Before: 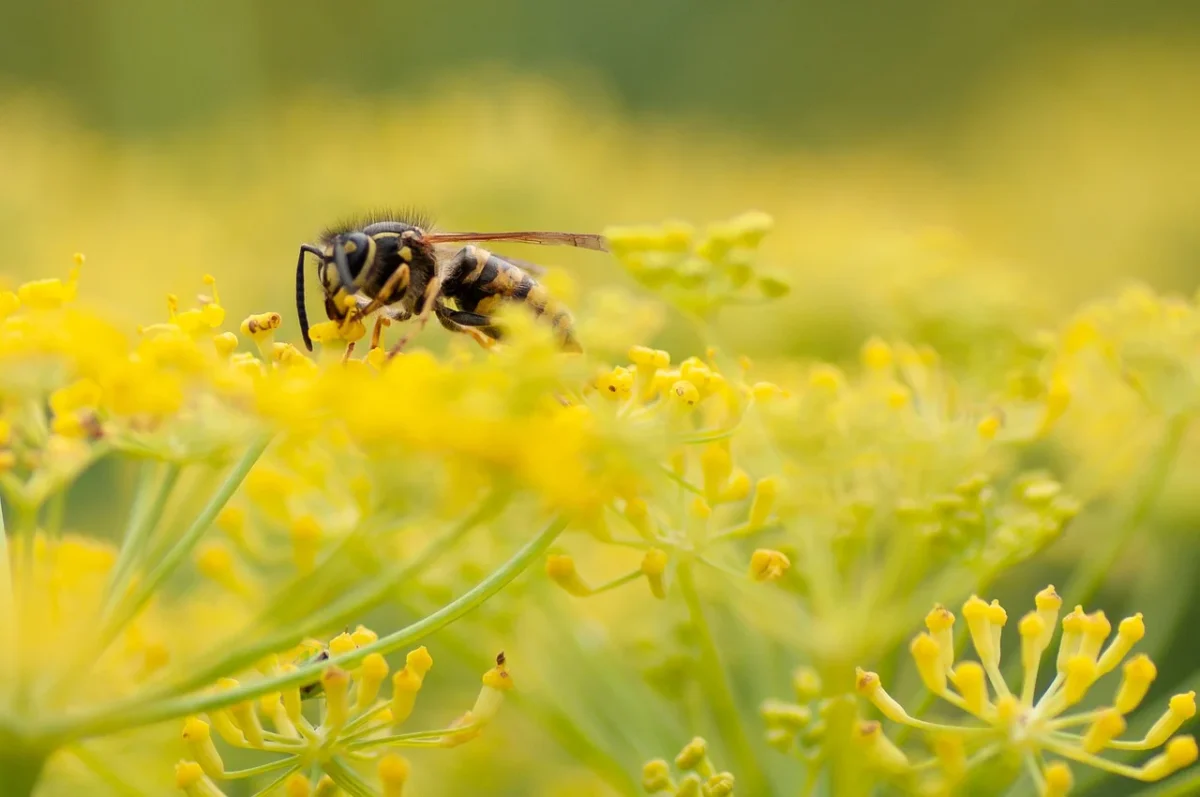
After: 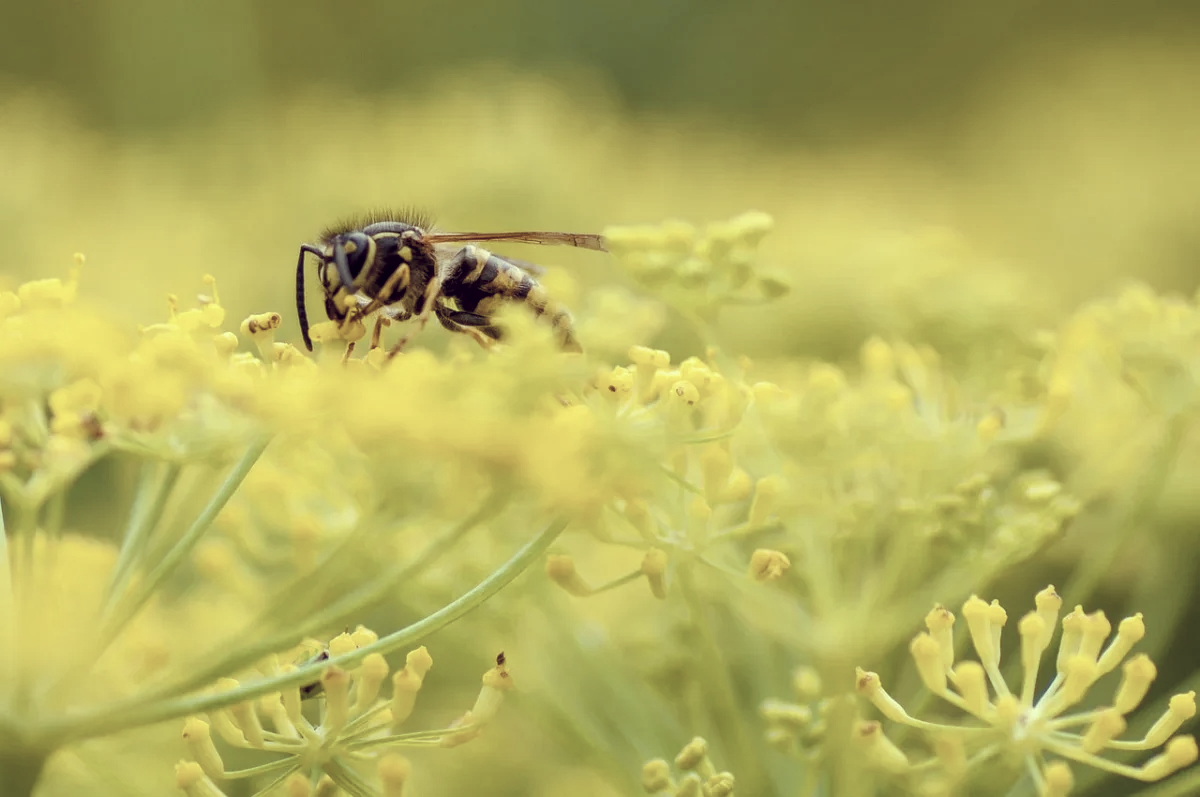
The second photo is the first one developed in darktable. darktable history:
color balance rgb: perceptual saturation grading › global saturation 40.198%, perceptual saturation grading › highlights -25.066%, perceptual saturation grading › mid-tones 35.684%, perceptual saturation grading › shadows 36.185%, global vibrance 23.745%
local contrast: on, module defaults
color correction: highlights a* -20.86, highlights b* 20.82, shadows a* 19.99, shadows b* -21.24, saturation 0.45
exposure: black level correction 0.001, exposure 0.017 EV, compensate exposure bias true, compensate highlight preservation false
